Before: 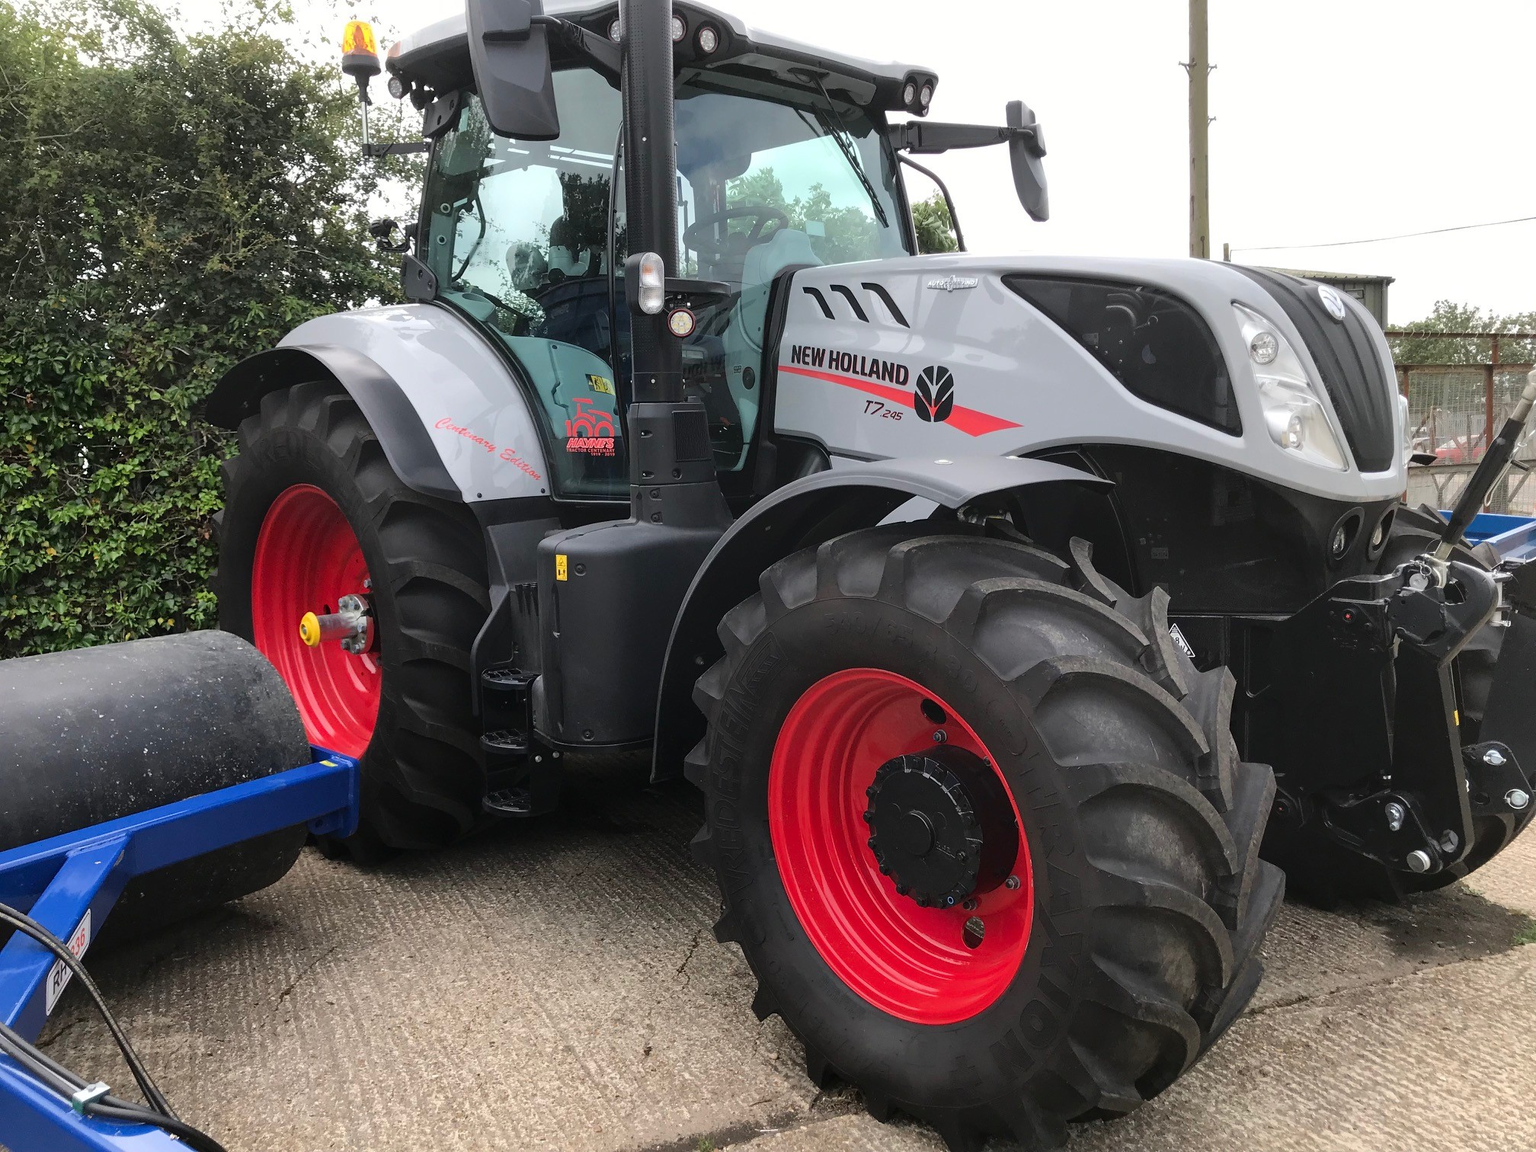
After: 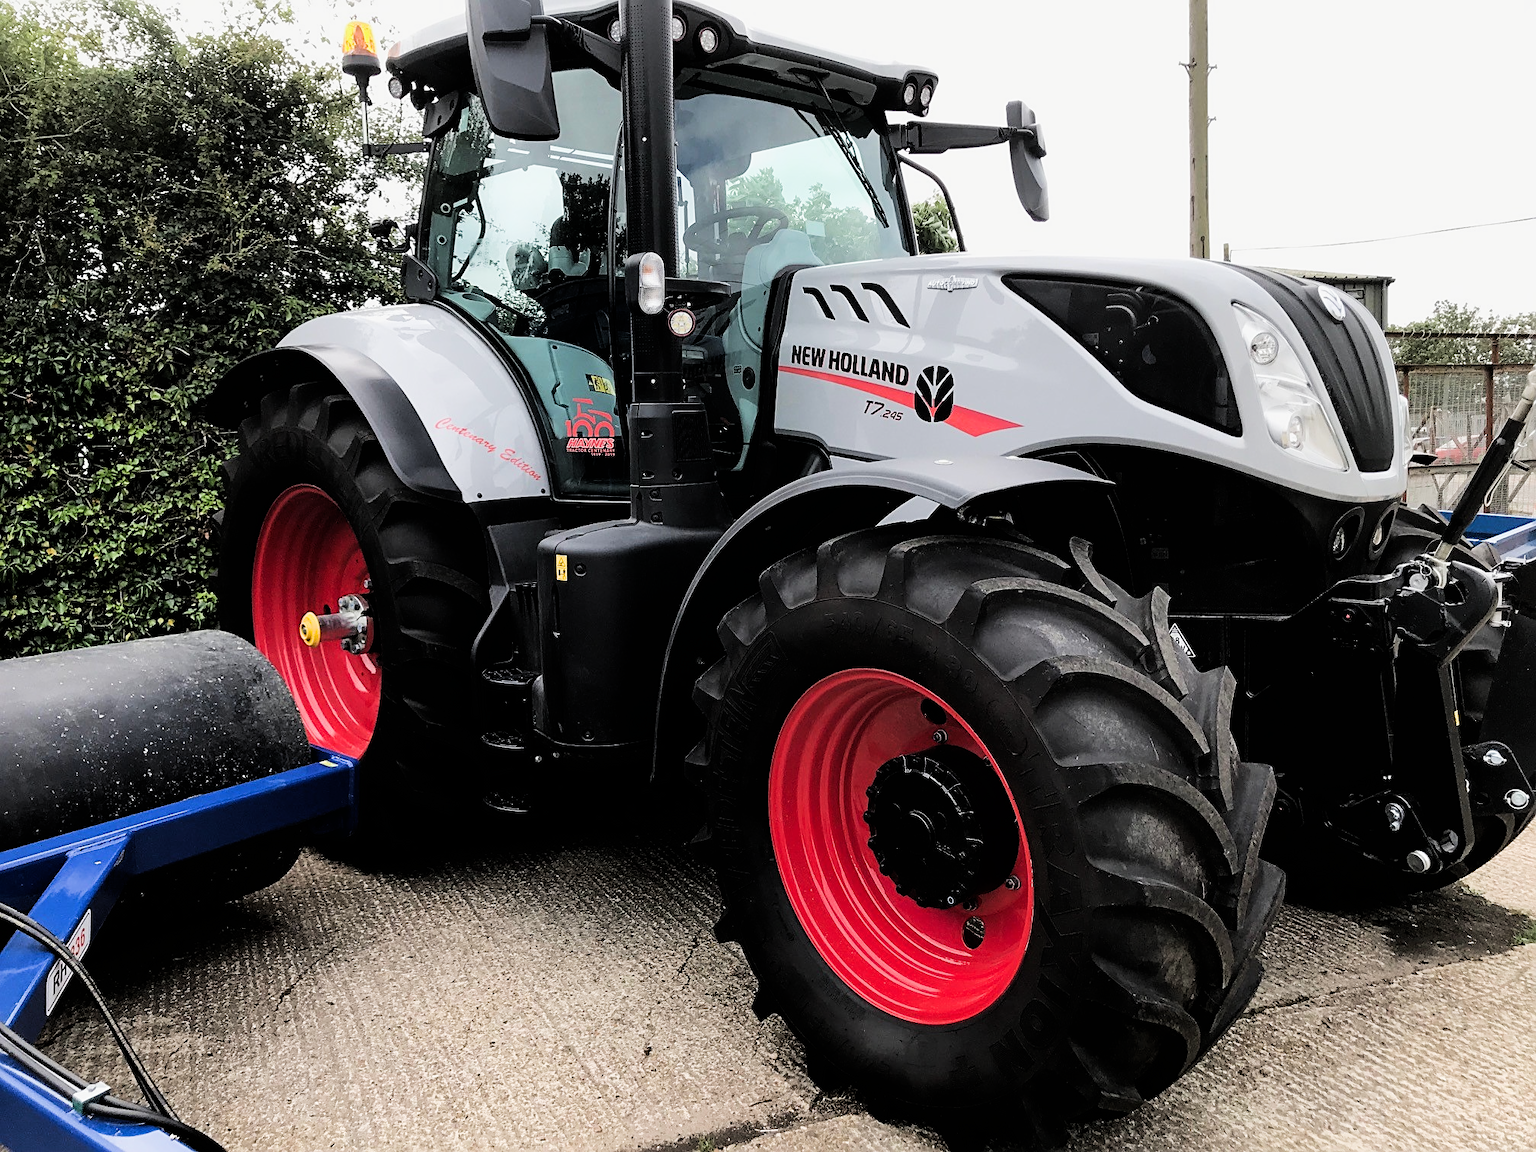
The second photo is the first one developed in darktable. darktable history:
tone equalizer: -8 EV -0.417 EV, -7 EV -0.389 EV, -6 EV -0.333 EV, -5 EV -0.222 EV, -3 EV 0.222 EV, -2 EV 0.333 EV, -1 EV 0.389 EV, +0 EV 0.417 EV, edges refinement/feathering 500, mask exposure compensation -1.57 EV, preserve details no
sharpen: on, module defaults
filmic rgb: black relative exposure -5 EV, white relative exposure 3.5 EV, hardness 3.19, contrast 1.3, highlights saturation mix -50%
